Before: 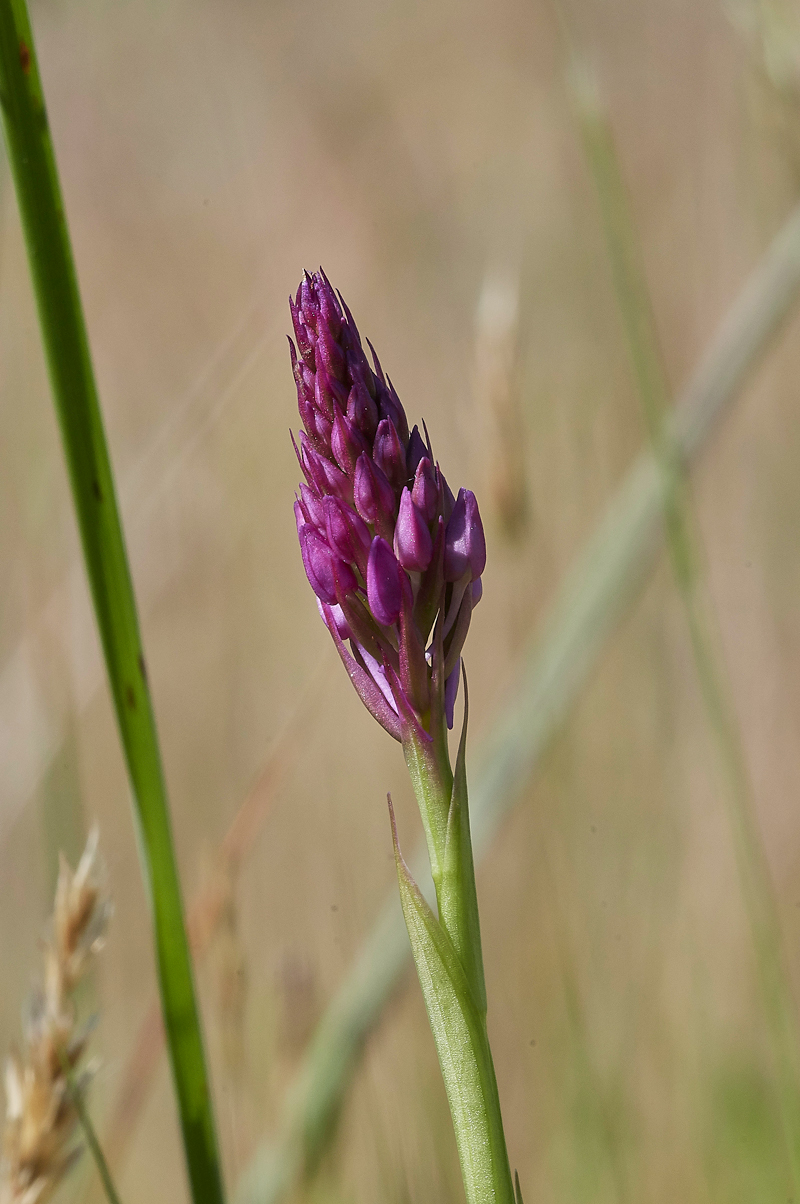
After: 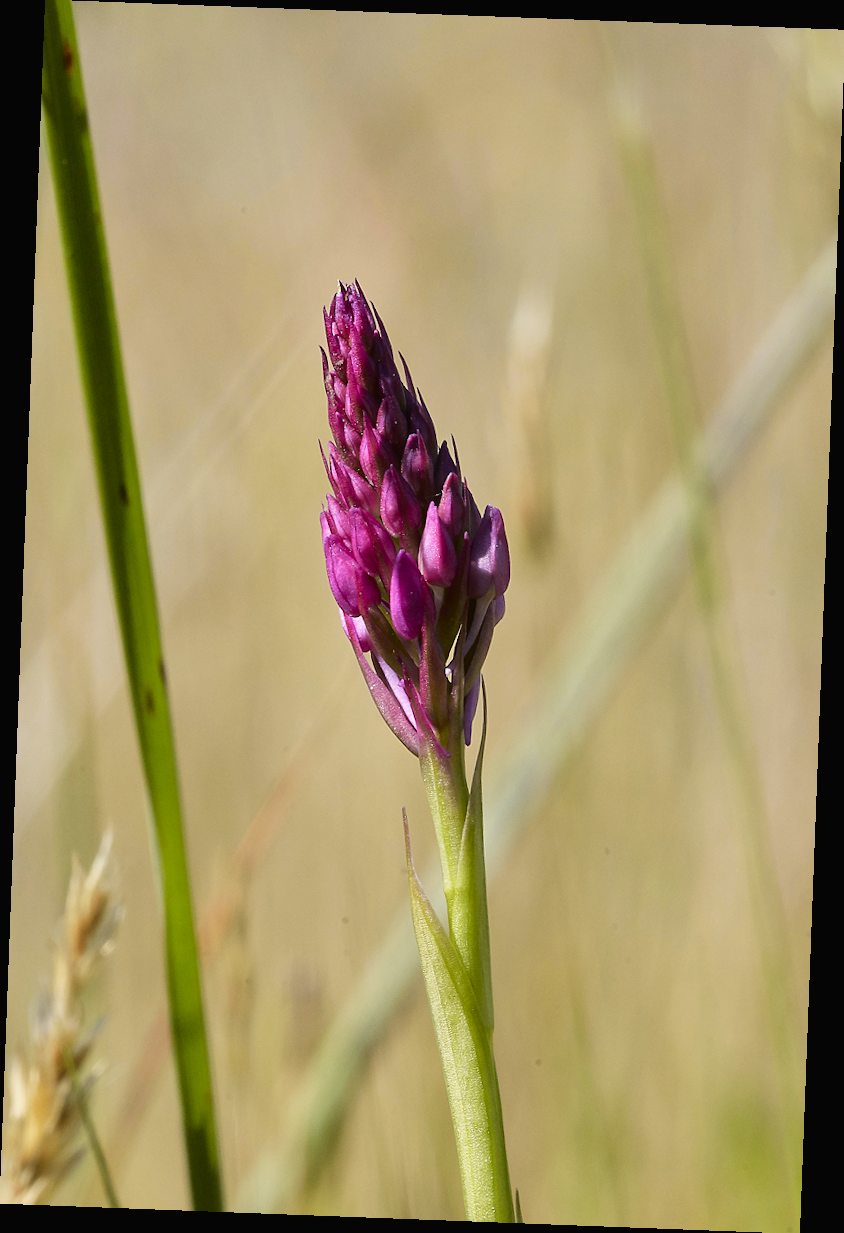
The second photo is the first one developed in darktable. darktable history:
tone curve: curves: ch0 [(0, 0.013) (0.129, 0.1) (0.327, 0.382) (0.489, 0.573) (0.66, 0.748) (0.858, 0.926) (1, 0.977)]; ch1 [(0, 0) (0.353, 0.344) (0.45, 0.46) (0.498, 0.498) (0.521, 0.512) (0.563, 0.559) (0.592, 0.585) (0.647, 0.68) (1, 1)]; ch2 [(0, 0) (0.333, 0.346) (0.375, 0.375) (0.427, 0.44) (0.476, 0.492) (0.511, 0.508) (0.528, 0.533) (0.579, 0.61) (0.612, 0.644) (0.66, 0.715) (1, 1)], color space Lab, independent channels, preserve colors none
rotate and perspective: rotation 2.17°, automatic cropping off
